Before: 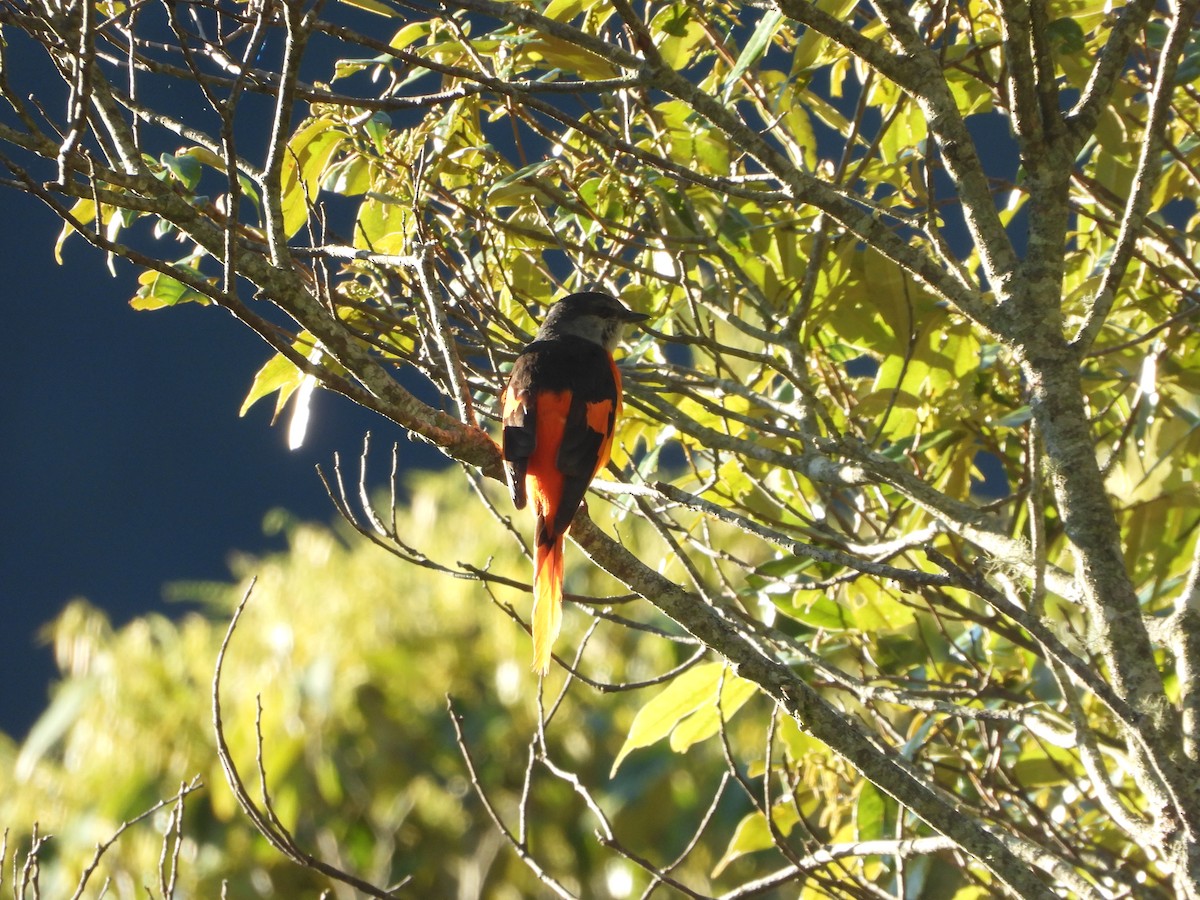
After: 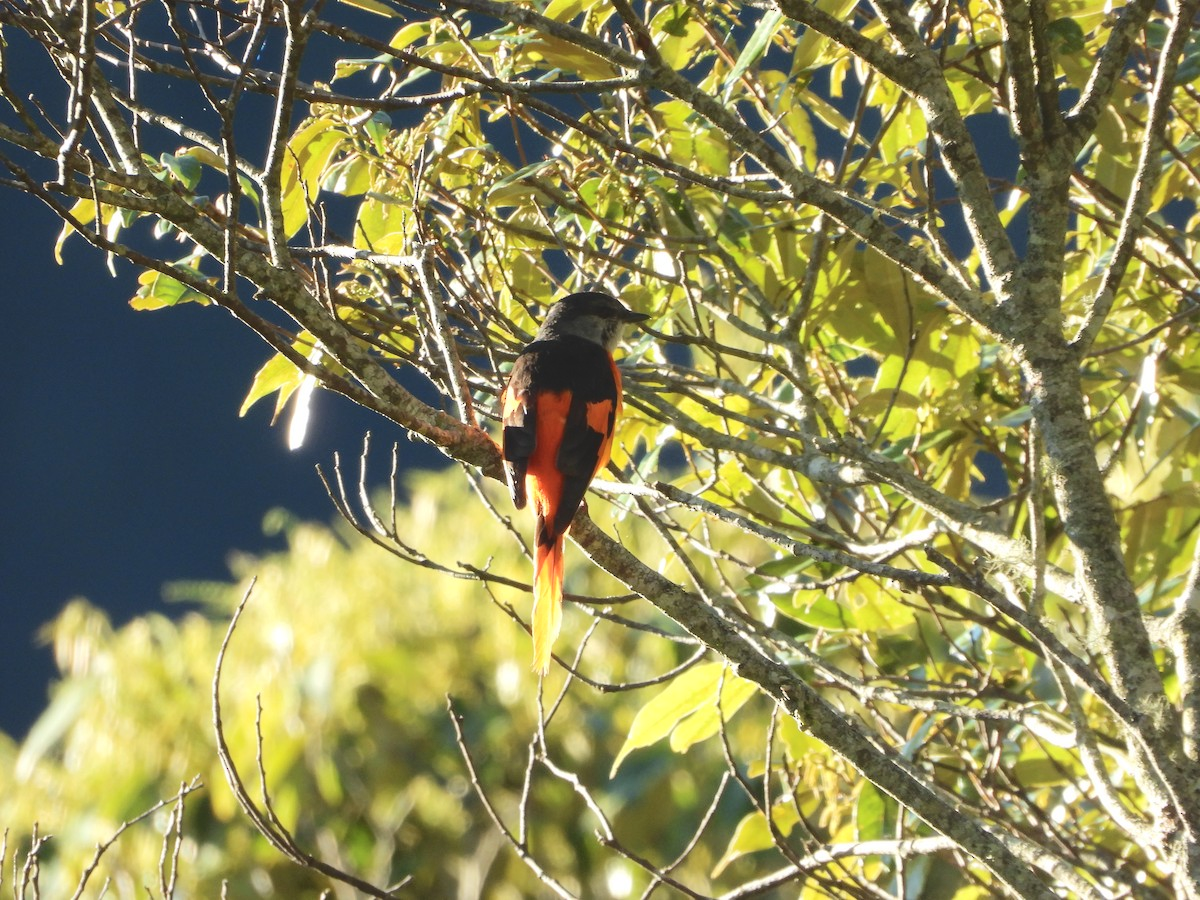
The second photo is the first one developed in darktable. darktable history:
tone curve: curves: ch0 [(0, 0) (0.003, 0.068) (0.011, 0.079) (0.025, 0.092) (0.044, 0.107) (0.069, 0.121) (0.1, 0.134) (0.136, 0.16) (0.177, 0.198) (0.224, 0.242) (0.277, 0.312) (0.335, 0.384) (0.399, 0.461) (0.468, 0.539) (0.543, 0.622) (0.623, 0.691) (0.709, 0.763) (0.801, 0.833) (0.898, 0.909) (1, 1)], color space Lab, independent channels, preserve colors none
